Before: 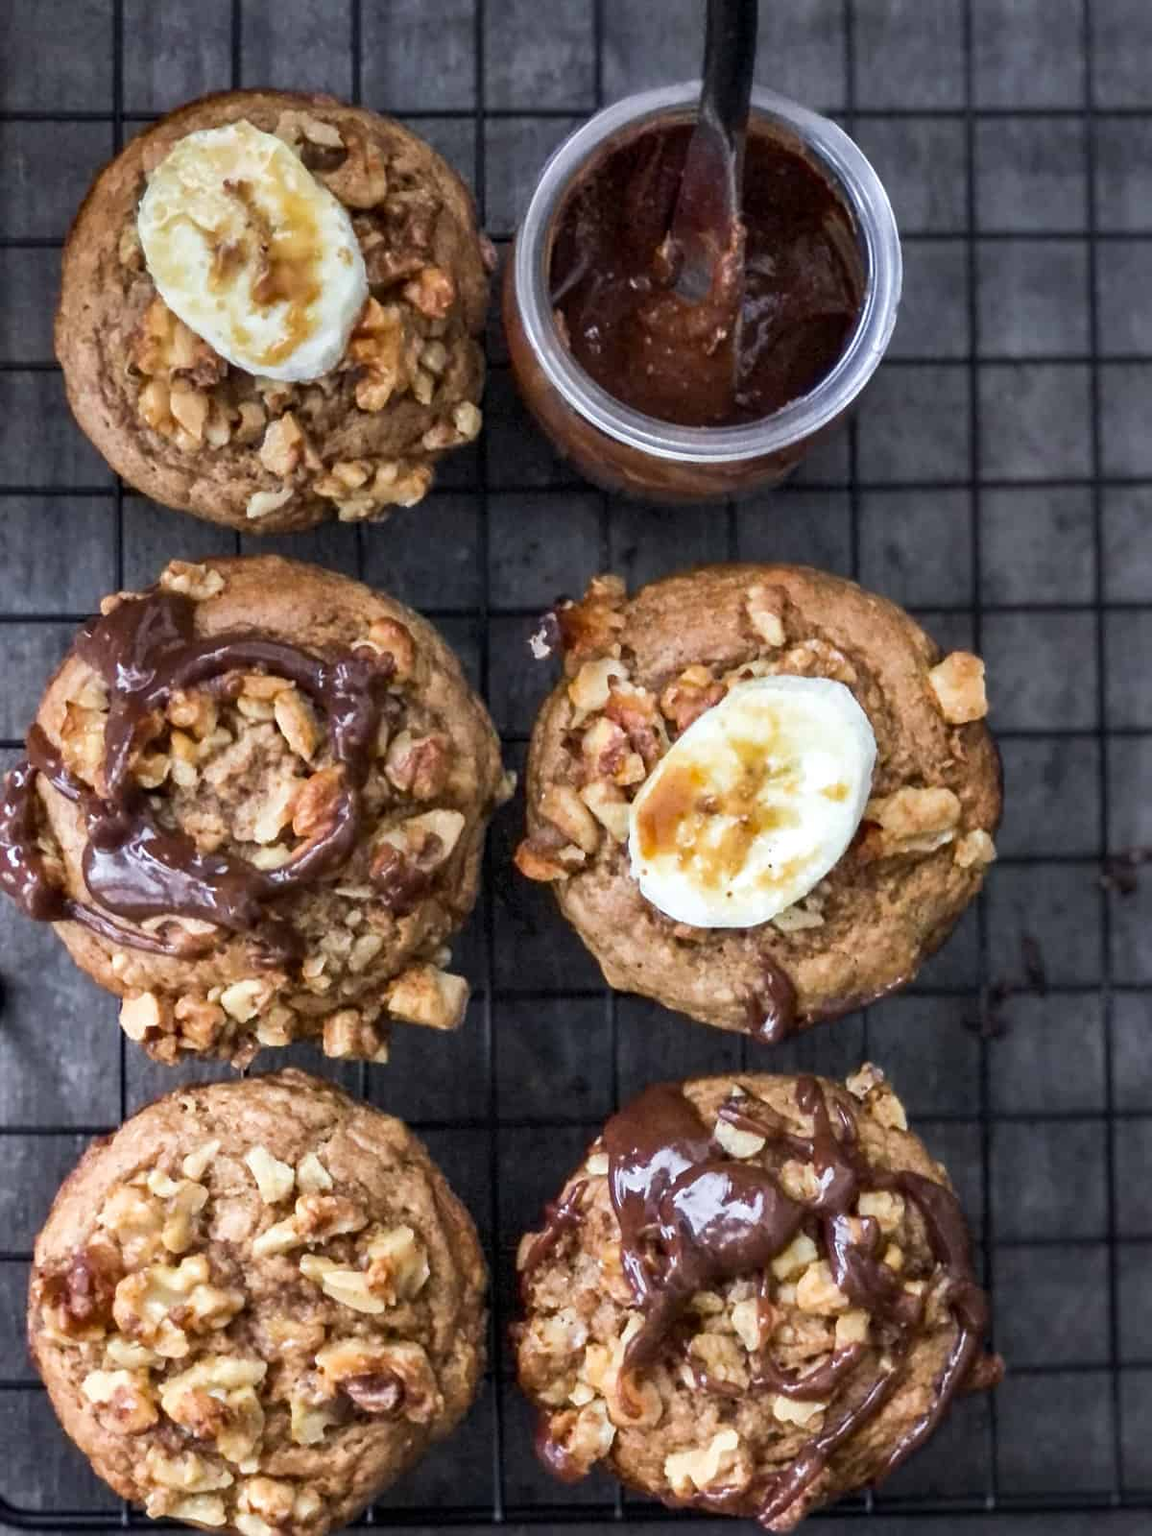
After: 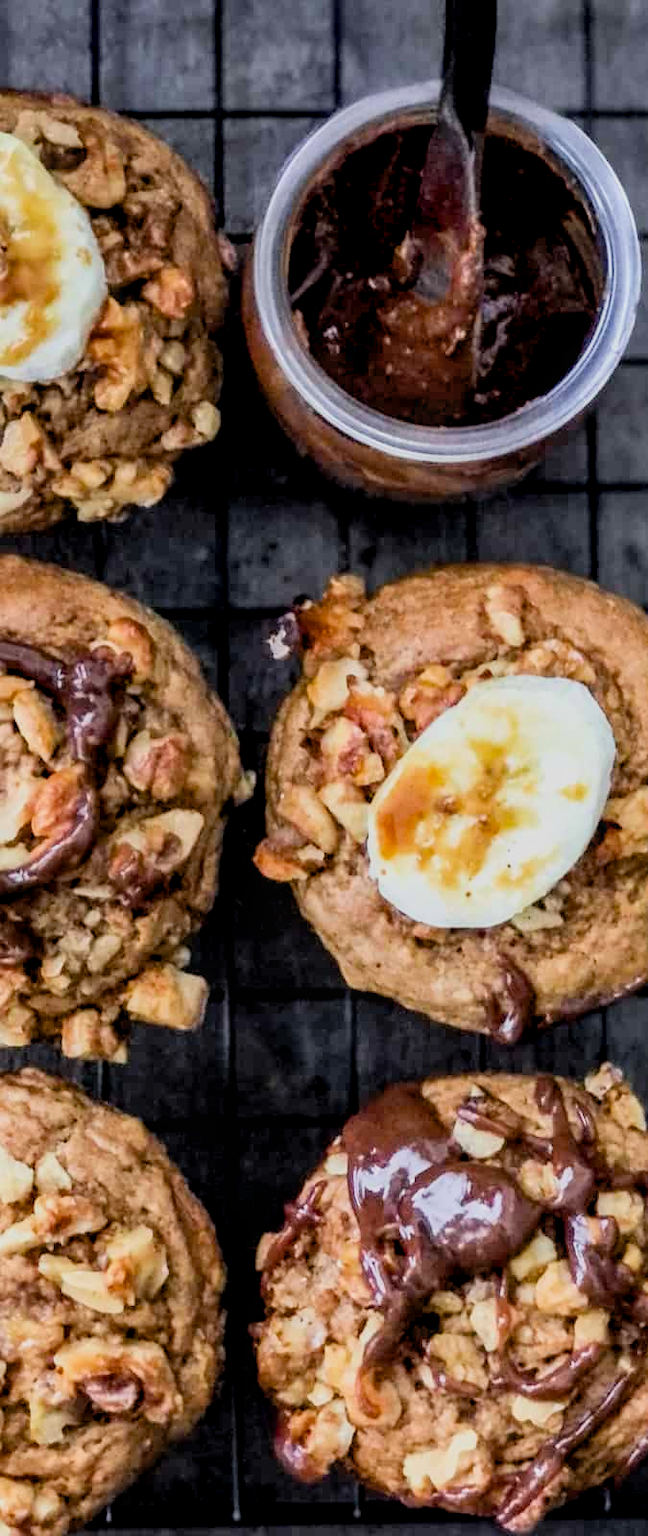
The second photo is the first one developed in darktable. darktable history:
local contrast: on, module defaults
crop and rotate: left 22.691%, right 20.968%
tone equalizer: -8 EV -0.564 EV, mask exposure compensation -0.504 EV
contrast brightness saturation: contrast 0.026, brightness 0.059, saturation 0.134
exposure: black level correction 0.009, exposure 0.121 EV, compensate exposure bias true, compensate highlight preservation false
filmic rgb: black relative exposure -7.65 EV, white relative exposure 4.56 EV, threshold 6 EV, hardness 3.61, color science v6 (2022), enable highlight reconstruction true
